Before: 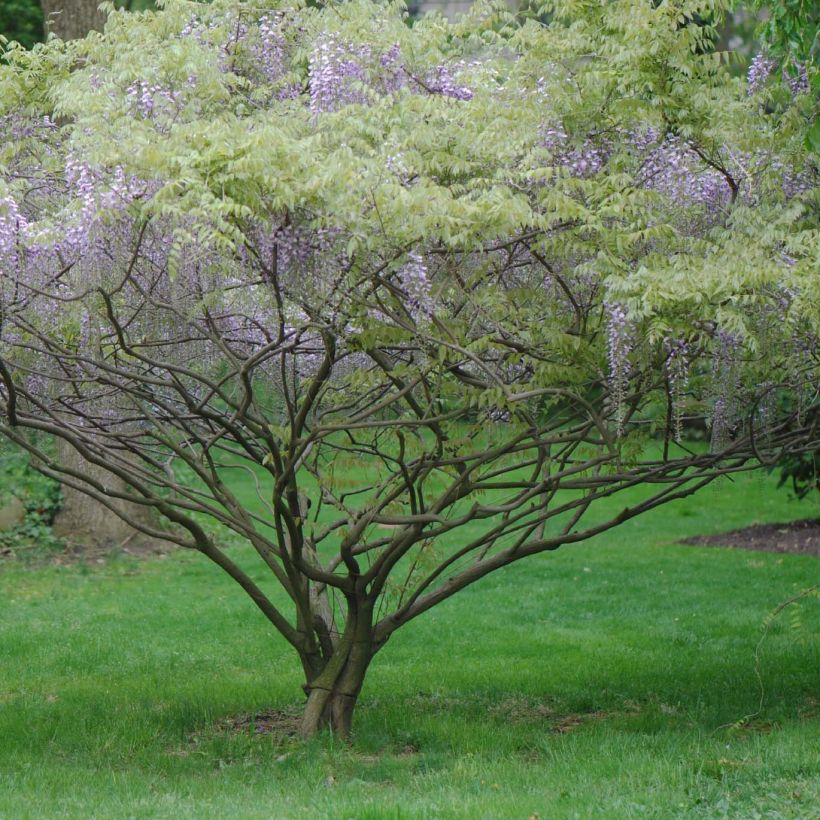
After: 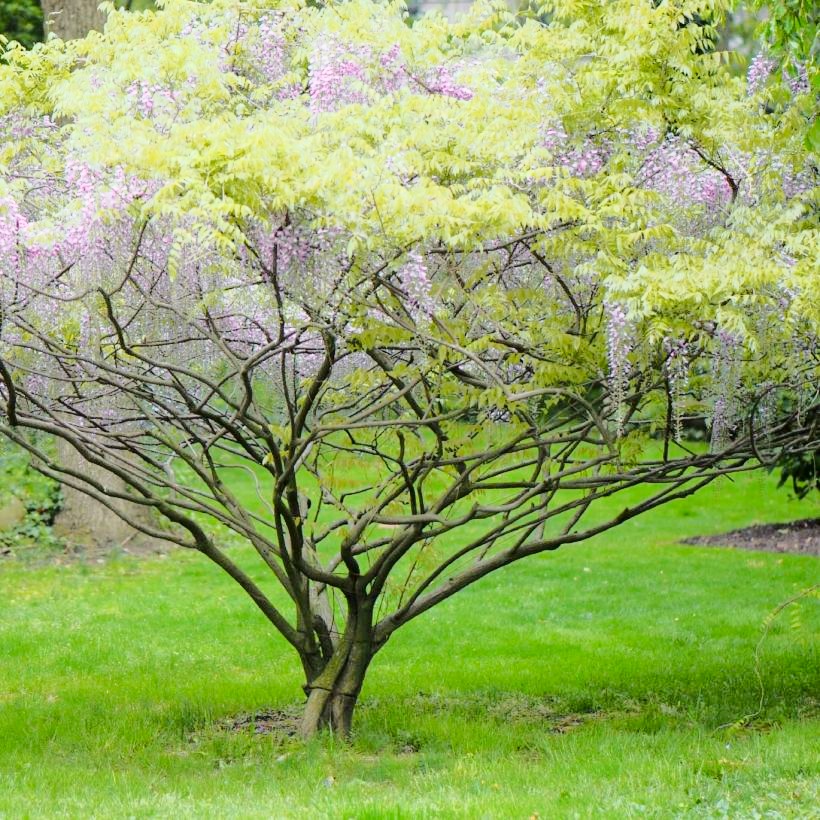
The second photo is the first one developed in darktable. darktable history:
exposure: exposure 1.074 EV, compensate exposure bias true, compensate highlight preservation false
tone curve: curves: ch0 [(0.003, 0) (0.066, 0.023) (0.154, 0.082) (0.281, 0.221) (0.405, 0.389) (0.517, 0.553) (0.716, 0.743) (0.822, 0.882) (1, 1)]; ch1 [(0, 0) (0.164, 0.115) (0.337, 0.332) (0.39, 0.398) (0.464, 0.461) (0.501, 0.5) (0.521, 0.526) (0.571, 0.606) (0.656, 0.677) (0.723, 0.731) (0.811, 0.796) (1, 1)]; ch2 [(0, 0) (0.337, 0.382) (0.464, 0.476) (0.501, 0.502) (0.527, 0.54) (0.556, 0.567) (0.575, 0.606) (0.659, 0.736) (1, 1)], color space Lab, independent channels, preserve colors none
filmic rgb: black relative exposure -7.65 EV, white relative exposure 4.56 EV, hardness 3.61, color science v6 (2022)
